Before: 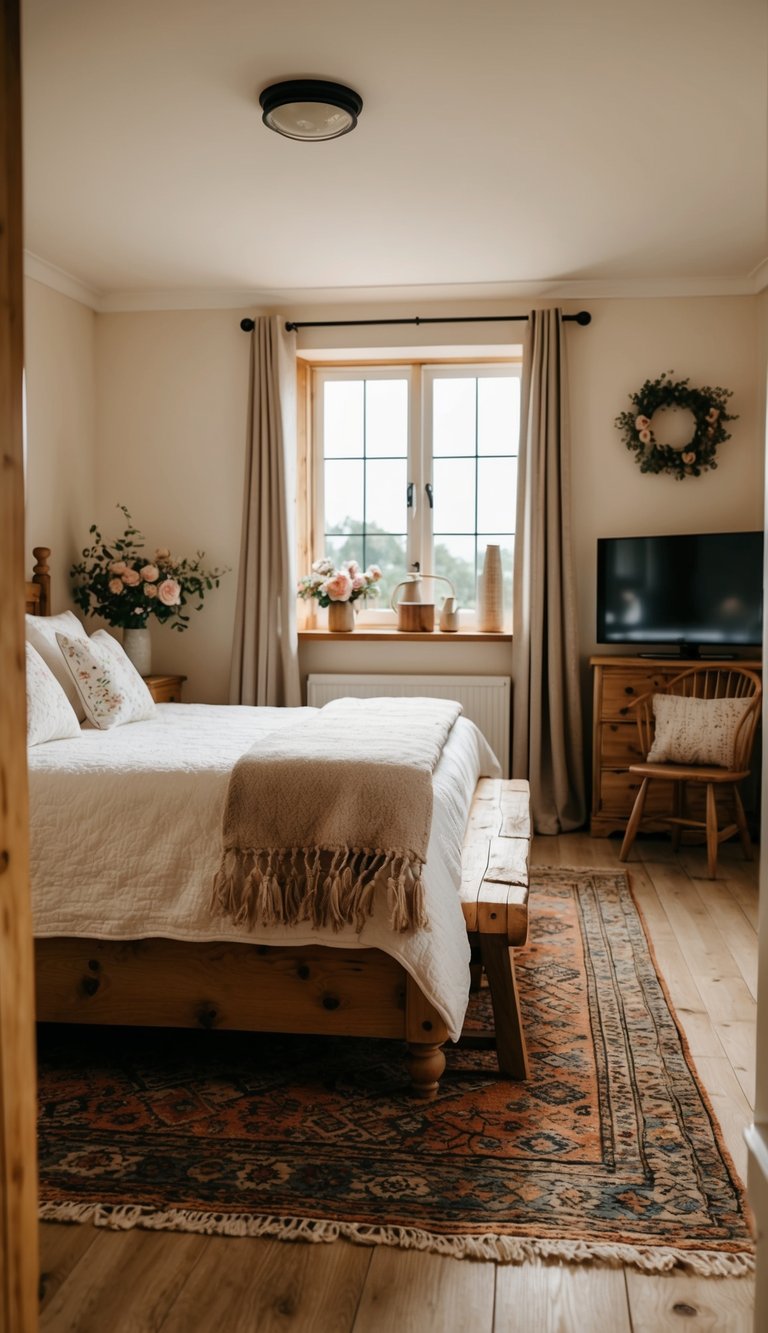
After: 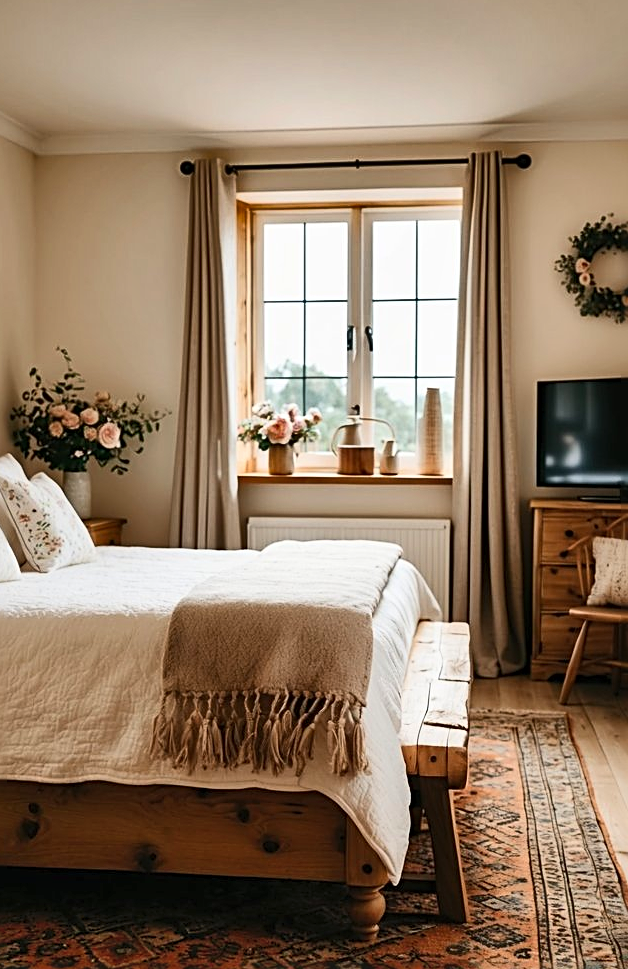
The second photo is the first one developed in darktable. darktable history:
sharpen: radius 2.665, amount 0.671
shadows and highlights: white point adjustment 0.078, highlights -70.9, soften with gaussian
crop: left 7.924%, top 11.779%, right 10.196%, bottom 15.477%
contrast brightness saturation: contrast 0.205, brightness 0.142, saturation 0.148
